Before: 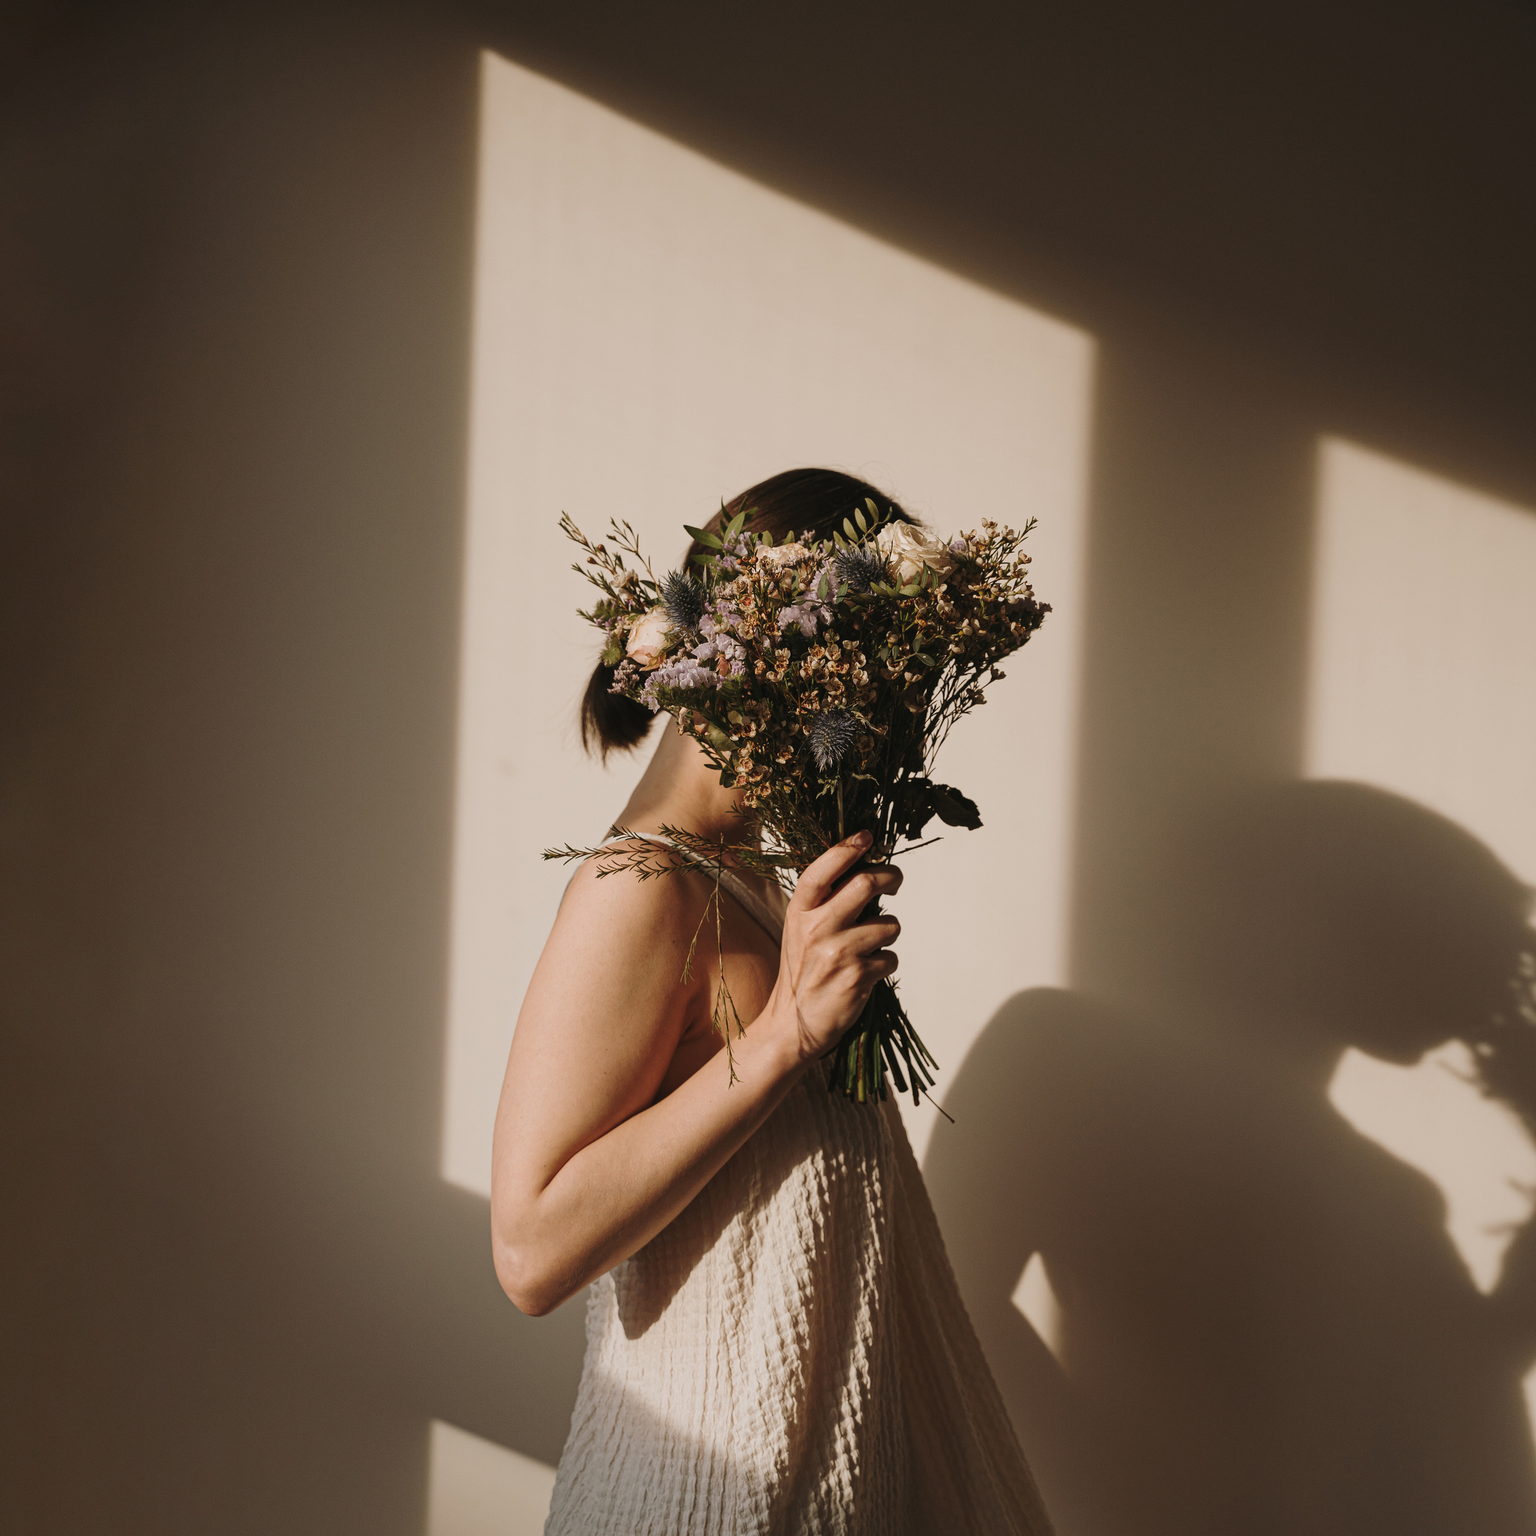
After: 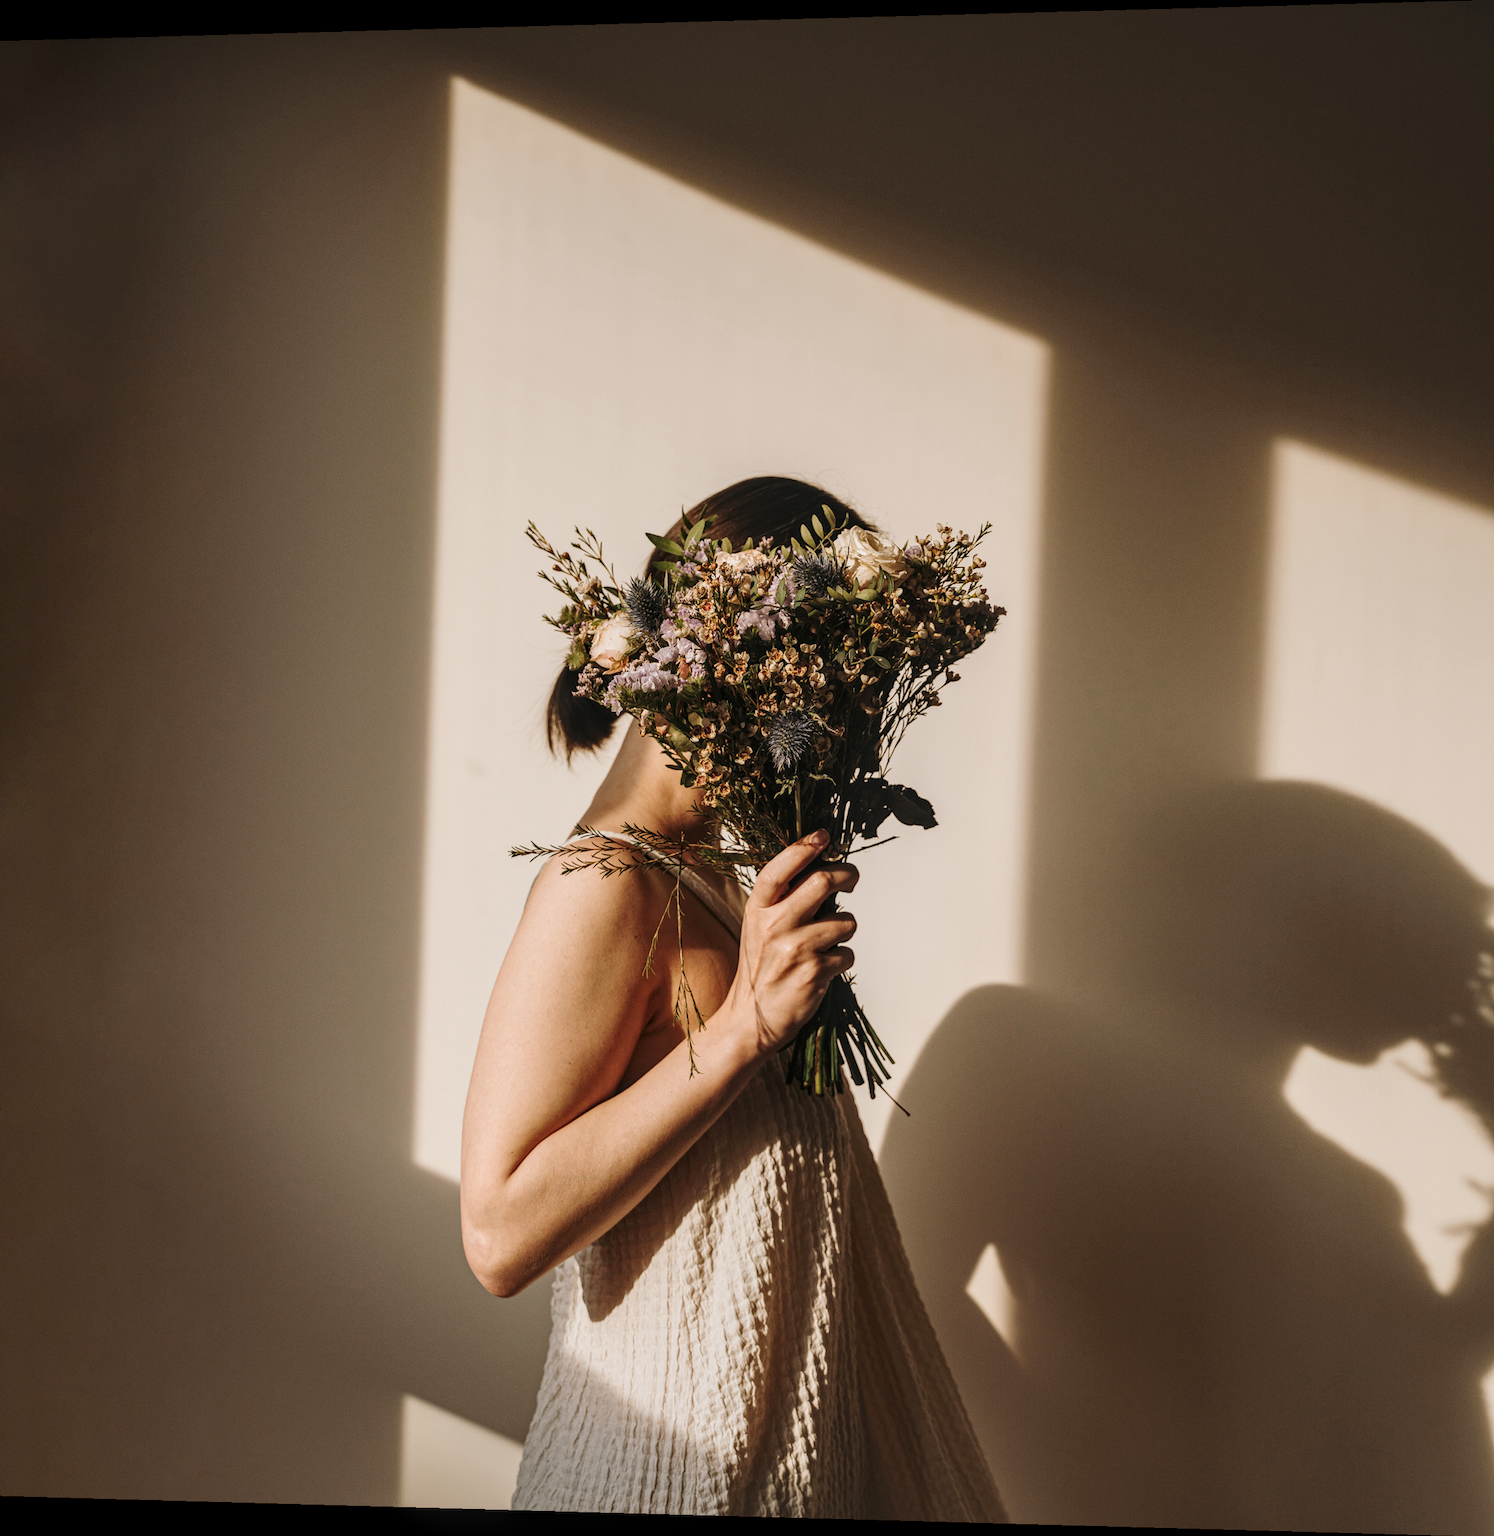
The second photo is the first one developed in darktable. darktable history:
local contrast: detail 130%
tone curve: curves: ch0 [(0, 0) (0.004, 0.002) (0.02, 0.013) (0.218, 0.218) (0.664, 0.718) (0.832, 0.873) (1, 1)], preserve colors none
white balance: emerald 1
rotate and perspective: lens shift (horizontal) -0.055, automatic cropping off
